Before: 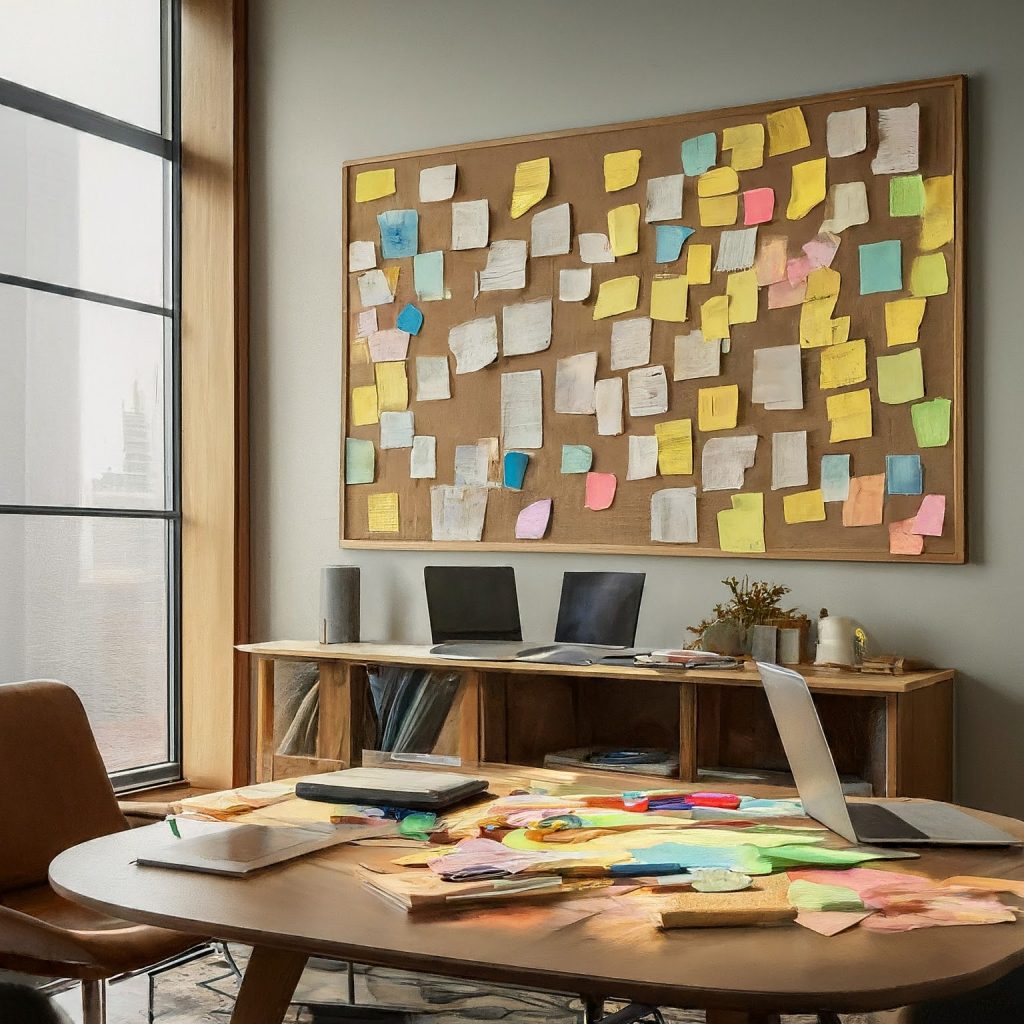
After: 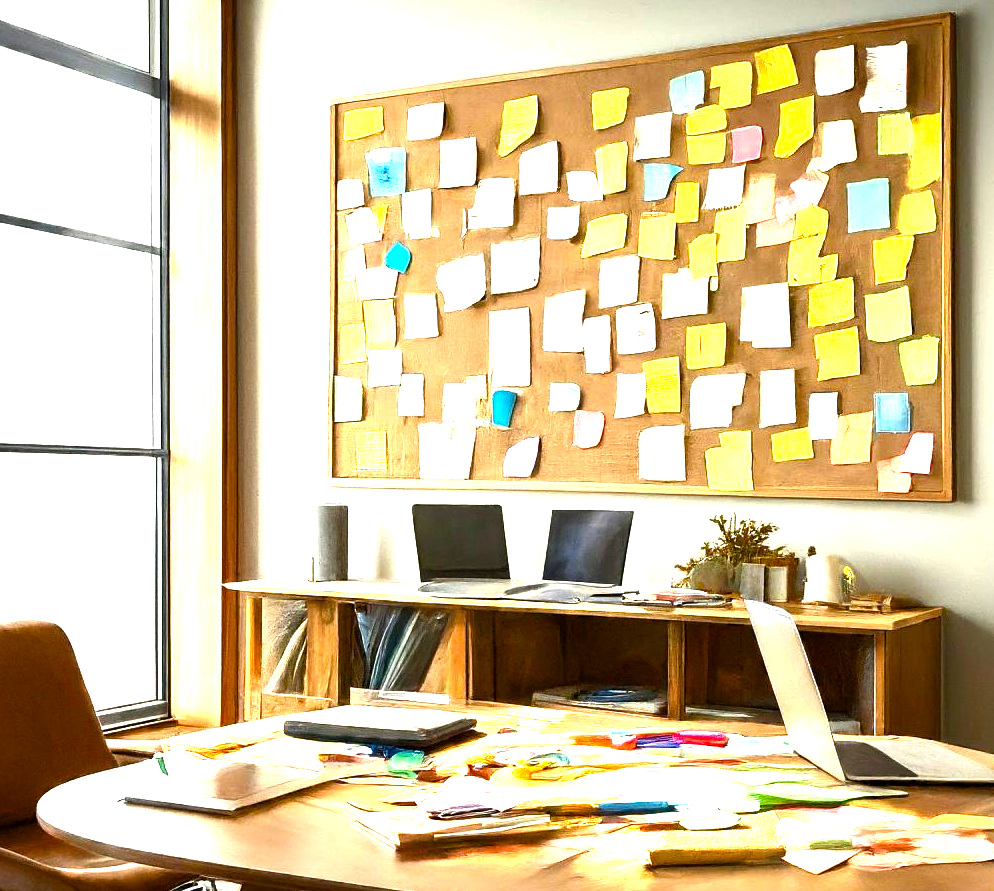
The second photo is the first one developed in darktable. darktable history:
crop: left 1.2%, top 6.099%, right 1.699%, bottom 6.828%
exposure: black level correction 0.001, exposure 1.127 EV, compensate exposure bias true, compensate highlight preservation false
color correction: highlights b* 0.001, saturation 1.09
color balance rgb: perceptual saturation grading › global saturation 20%, perceptual saturation grading › highlights -25.784%, perceptual saturation grading › shadows 25.148%, perceptual brilliance grading › global brilliance 21.838%, perceptual brilliance grading › shadows -34.921%, global vibrance 20%
